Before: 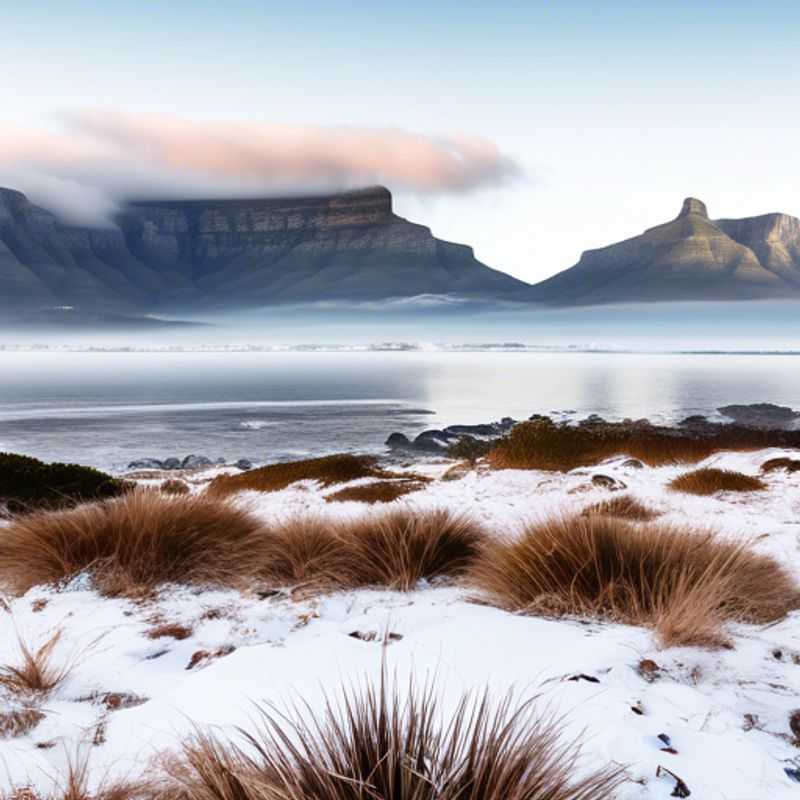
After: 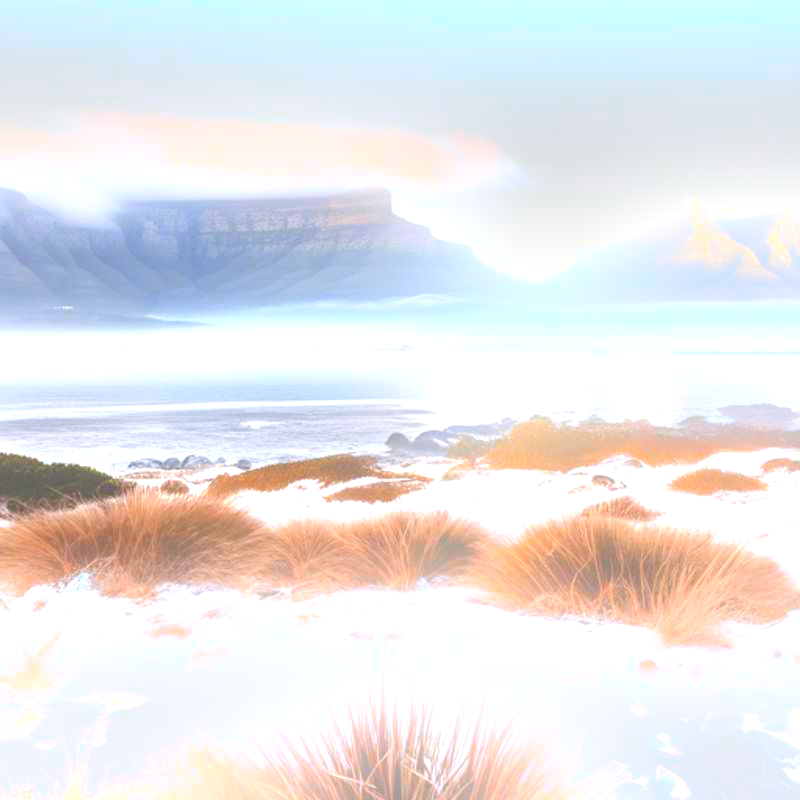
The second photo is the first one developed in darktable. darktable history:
exposure: exposure 1.089 EV, compensate highlight preservation false
local contrast: mode bilateral grid, contrast 20, coarseness 50, detail 132%, midtone range 0.2
bloom: size 16%, threshold 98%, strength 20%
